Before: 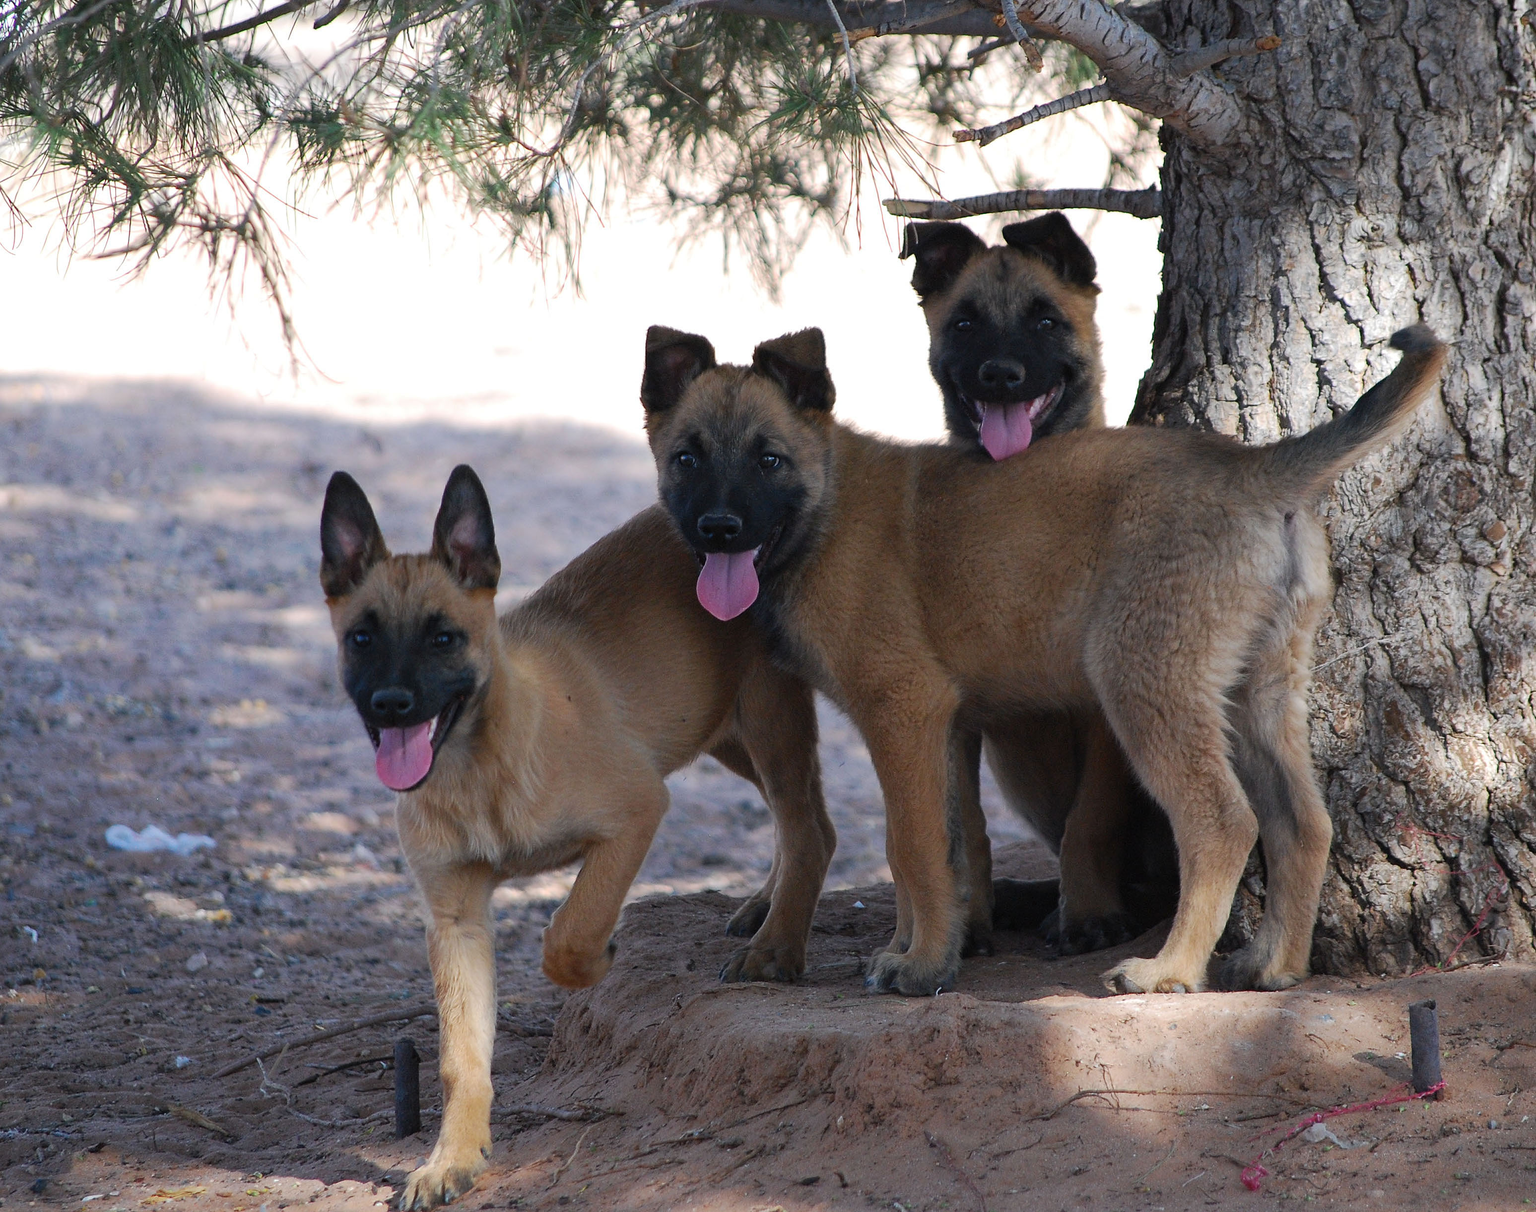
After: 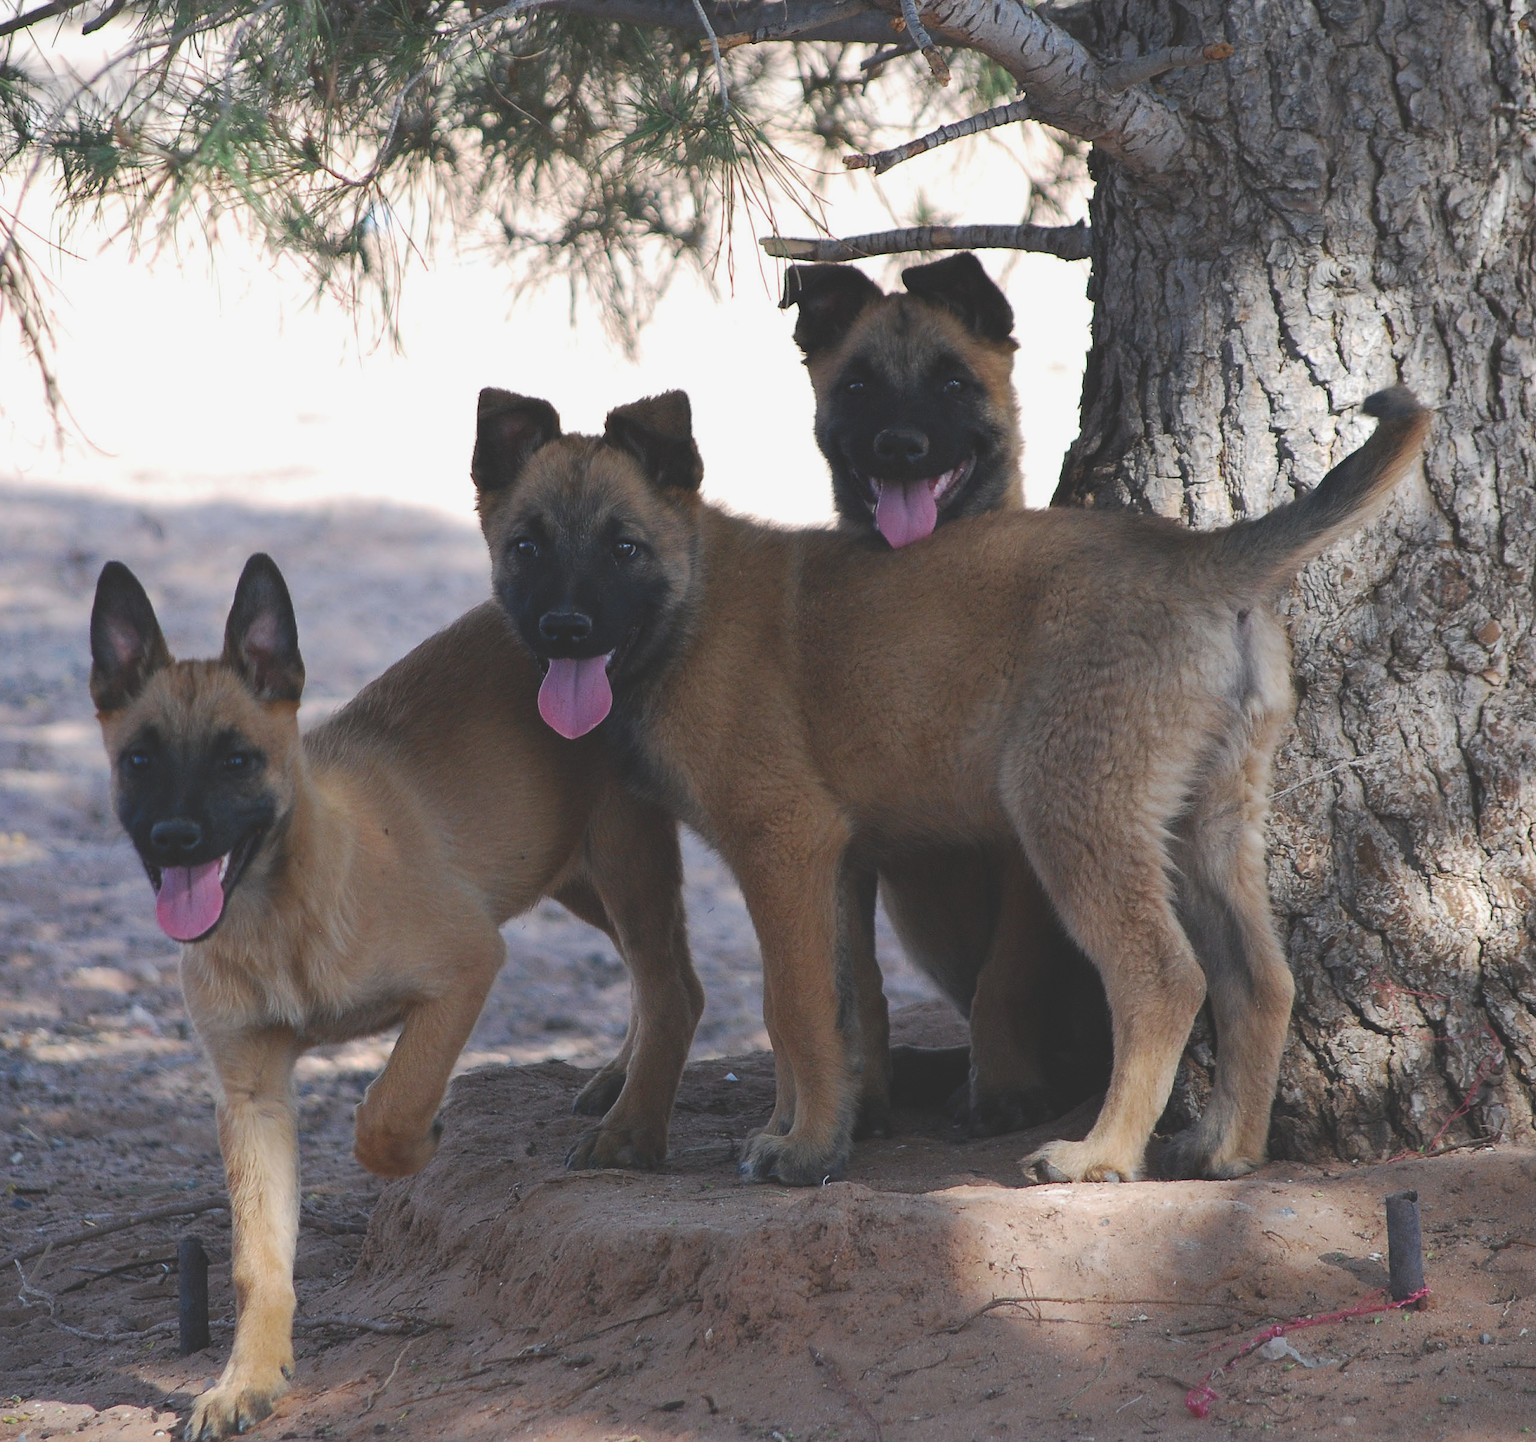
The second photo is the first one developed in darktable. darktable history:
crop: left 15.948%
exposure: black level correction -0.025, exposure -0.12 EV, compensate exposure bias true, compensate highlight preservation false
